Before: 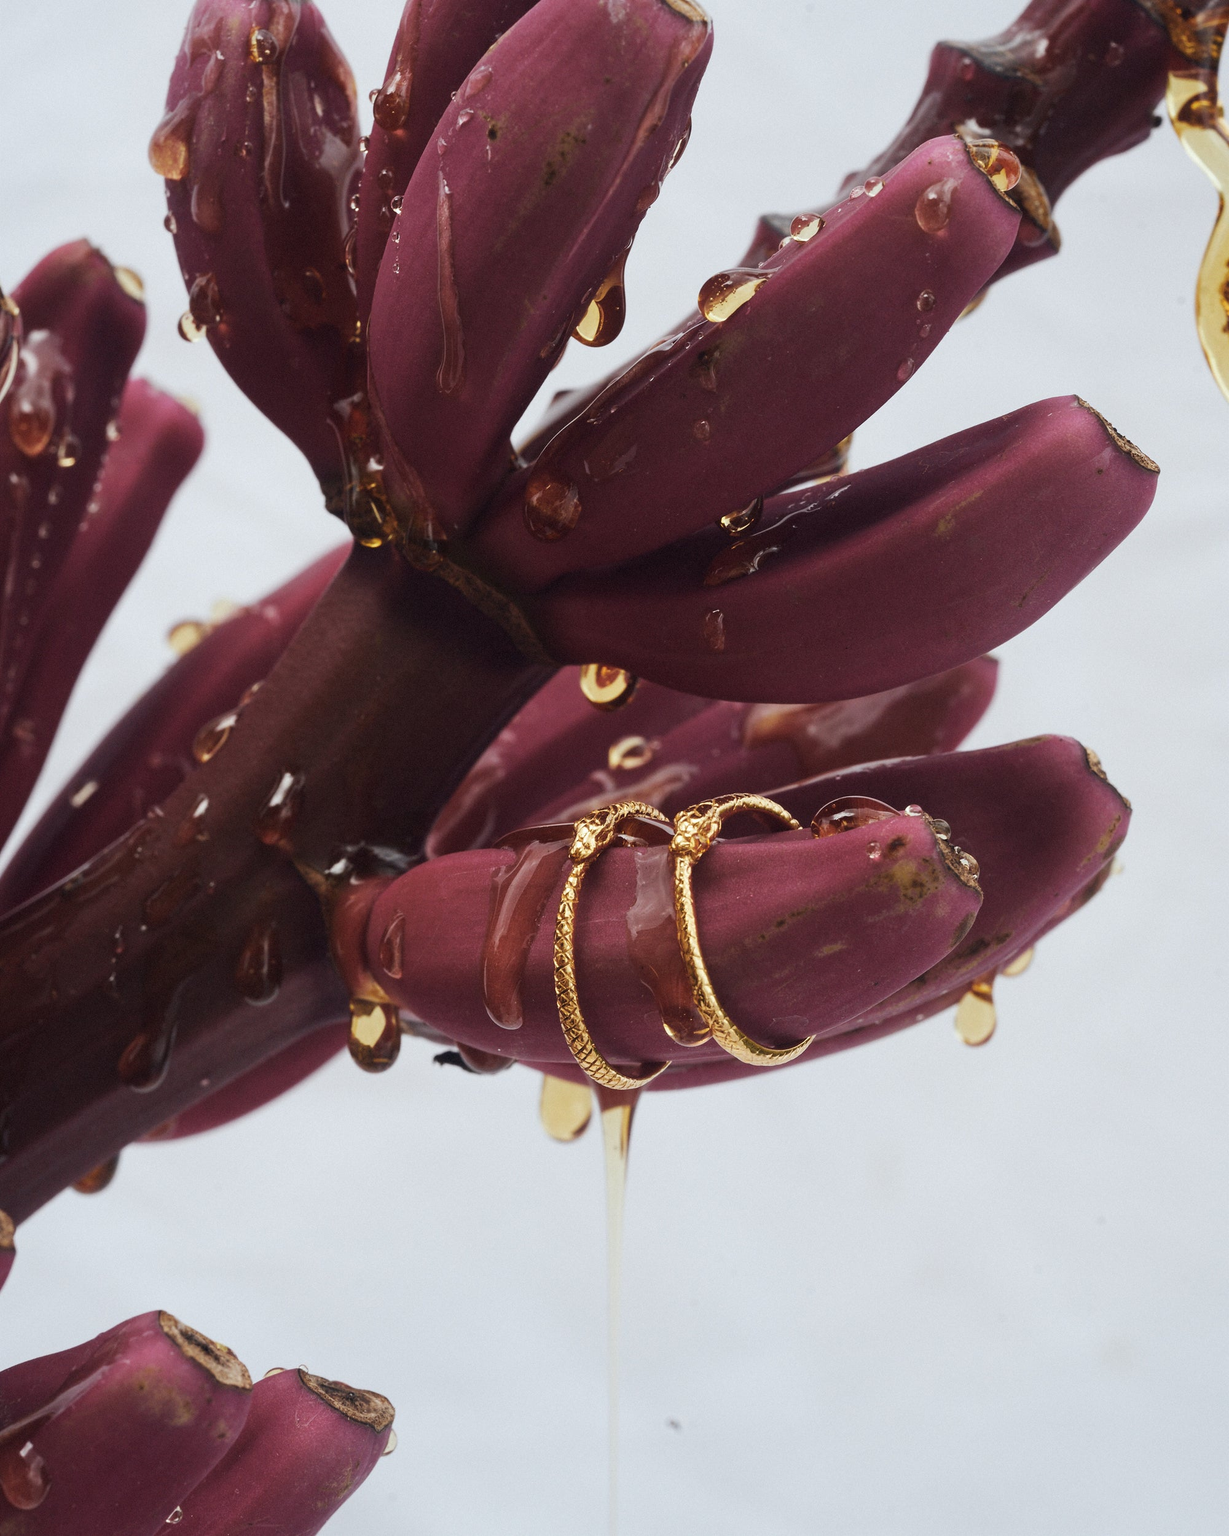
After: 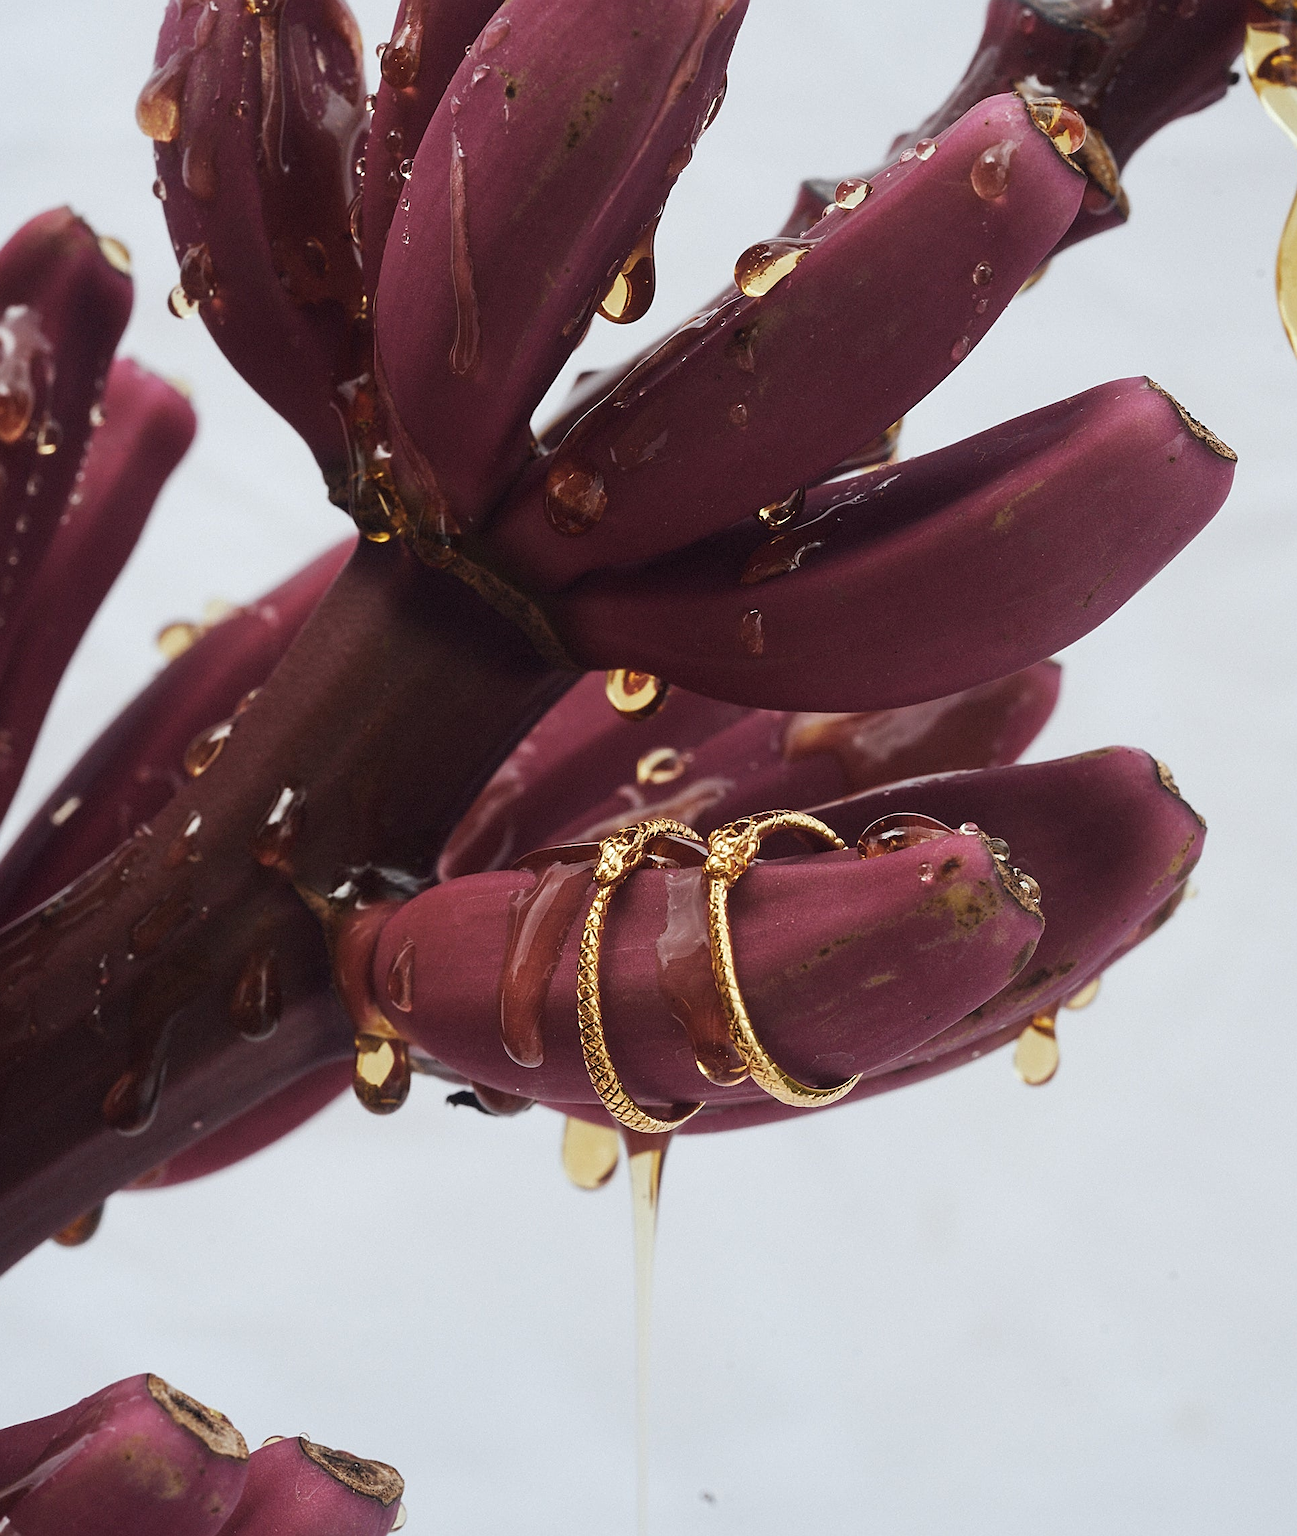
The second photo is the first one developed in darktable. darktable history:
sharpen: on, module defaults
crop: left 1.964%, top 3.251%, right 1.122%, bottom 4.933%
